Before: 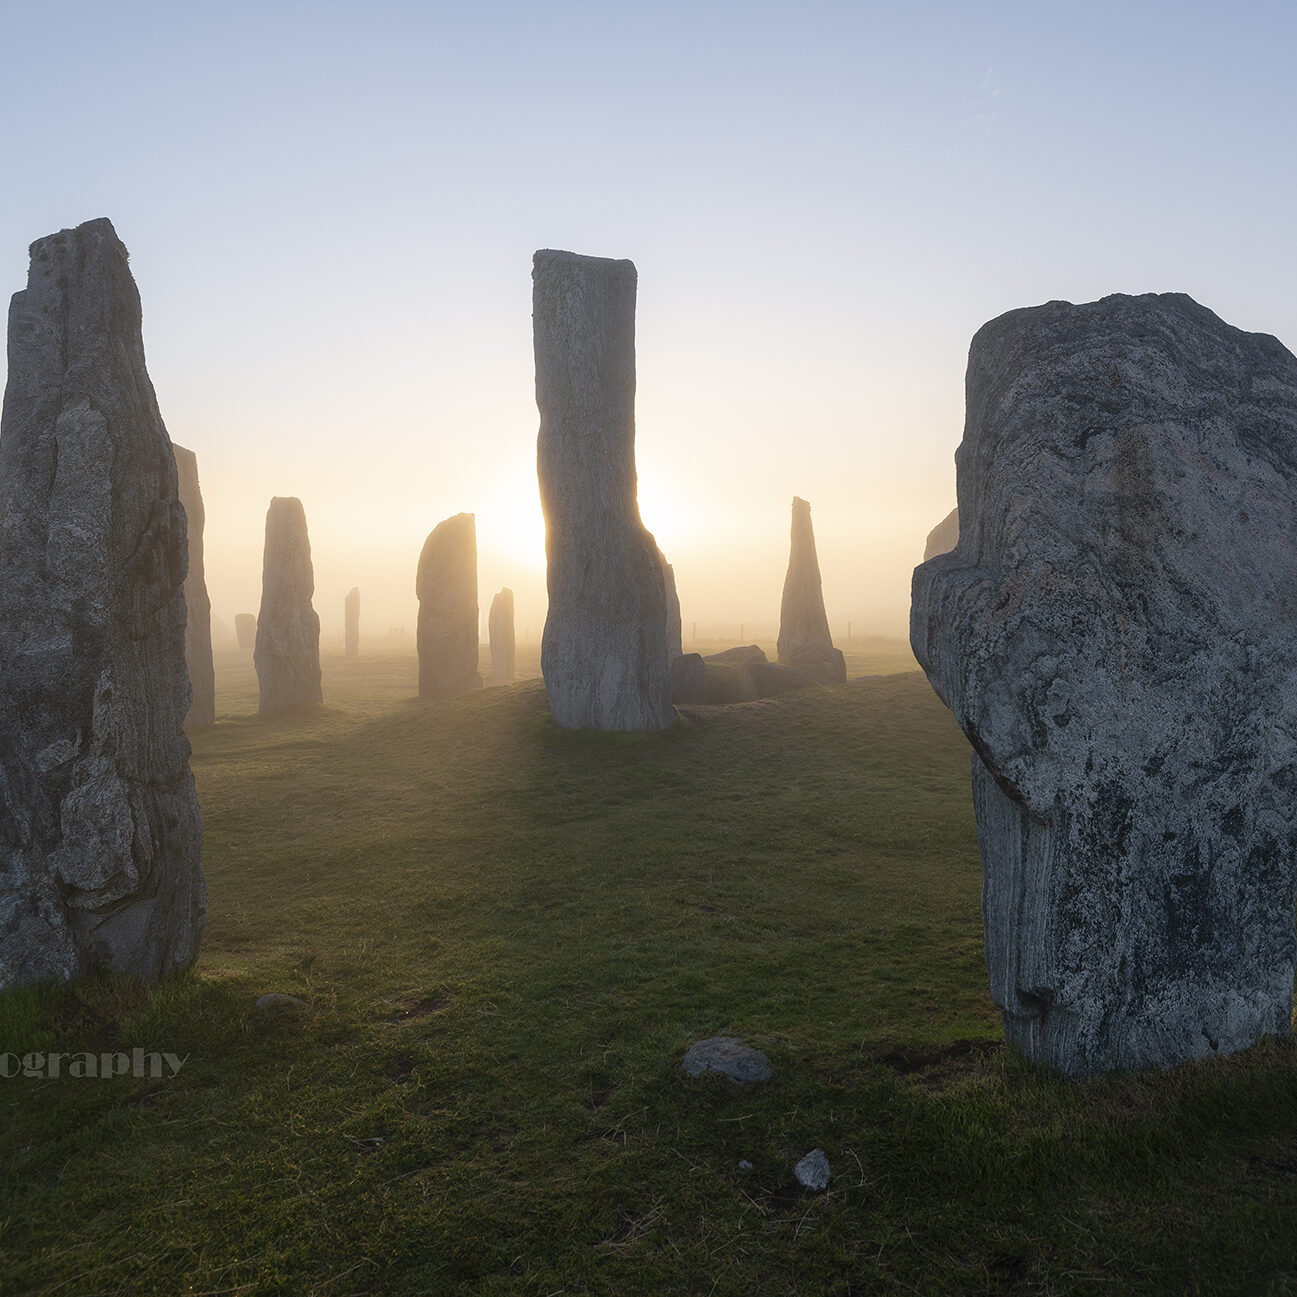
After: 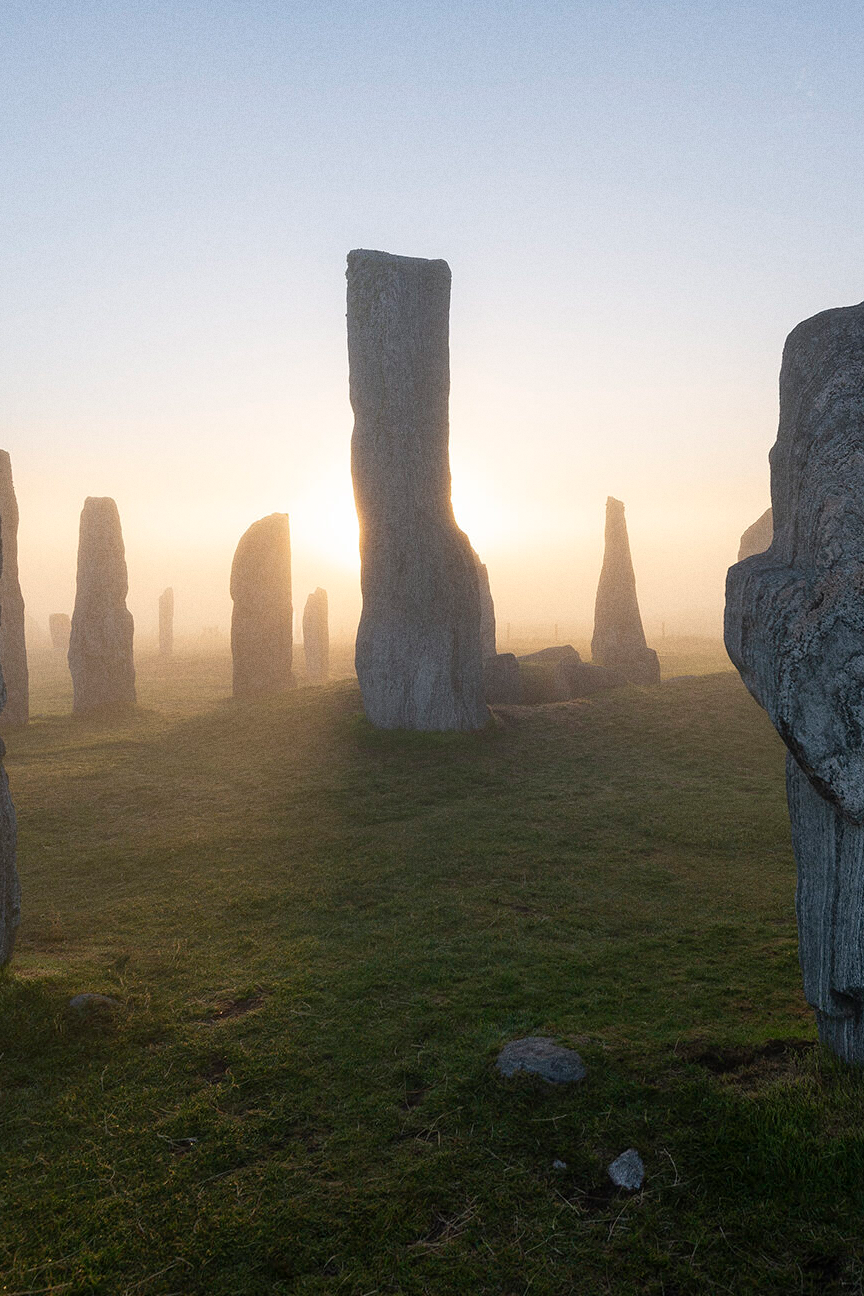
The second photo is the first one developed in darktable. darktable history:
crop and rotate: left 14.436%, right 18.898%
grain: on, module defaults
